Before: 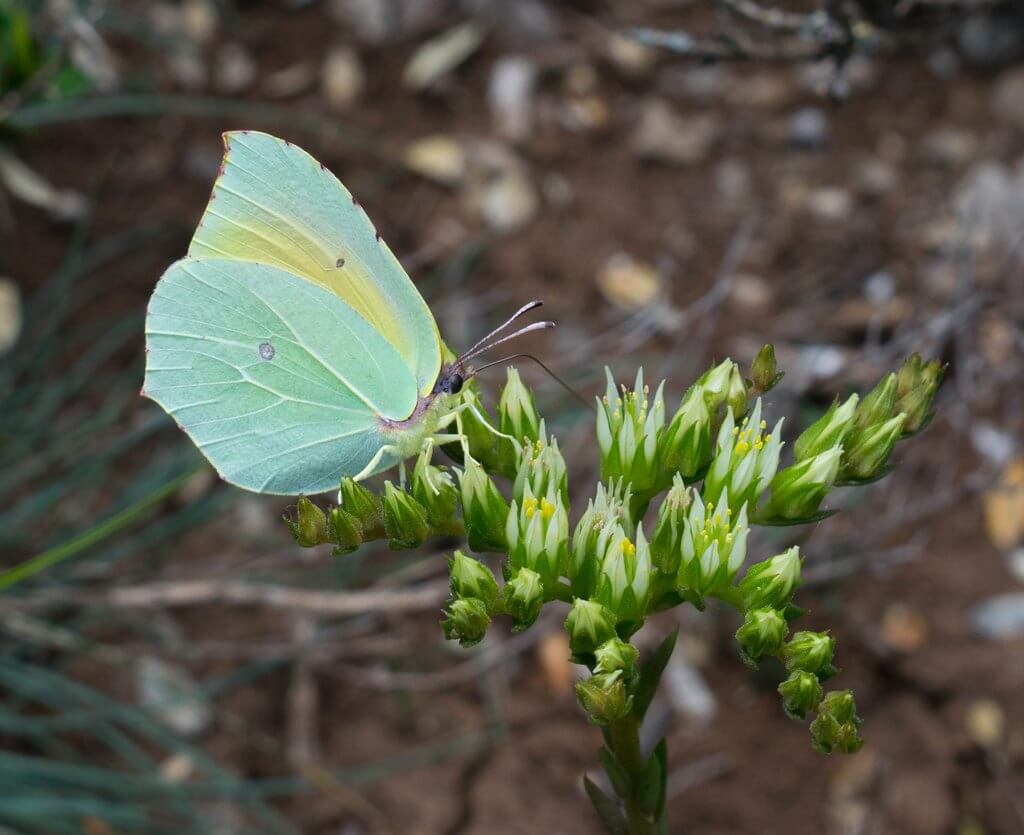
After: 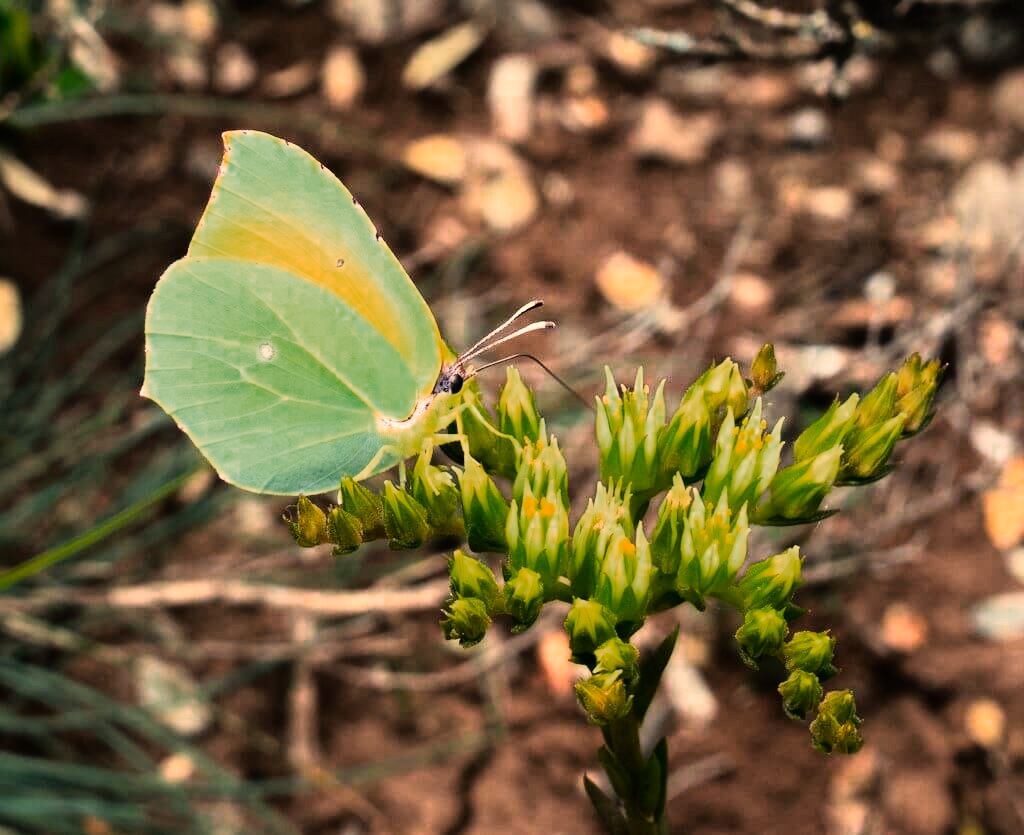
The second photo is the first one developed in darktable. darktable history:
white balance: red 1.138, green 0.996, blue 0.812
rgb curve: curves: ch0 [(0, 0) (0.21, 0.15) (0.24, 0.21) (0.5, 0.75) (0.75, 0.96) (0.89, 0.99) (1, 1)]; ch1 [(0, 0.02) (0.21, 0.13) (0.25, 0.2) (0.5, 0.67) (0.75, 0.9) (0.89, 0.97) (1, 1)]; ch2 [(0, 0.02) (0.21, 0.13) (0.25, 0.2) (0.5, 0.67) (0.75, 0.9) (0.89, 0.97) (1, 1)], compensate middle gray true
color zones: curves: ch0 [(0, 0.553) (0.123, 0.58) (0.23, 0.419) (0.468, 0.155) (0.605, 0.132) (0.723, 0.063) (0.833, 0.172) (0.921, 0.468)]; ch1 [(0.025, 0.645) (0.229, 0.584) (0.326, 0.551) (0.537, 0.446) (0.599, 0.911) (0.708, 1) (0.805, 0.944)]; ch2 [(0.086, 0.468) (0.254, 0.464) (0.638, 0.564) (0.702, 0.592) (0.768, 0.564)]
